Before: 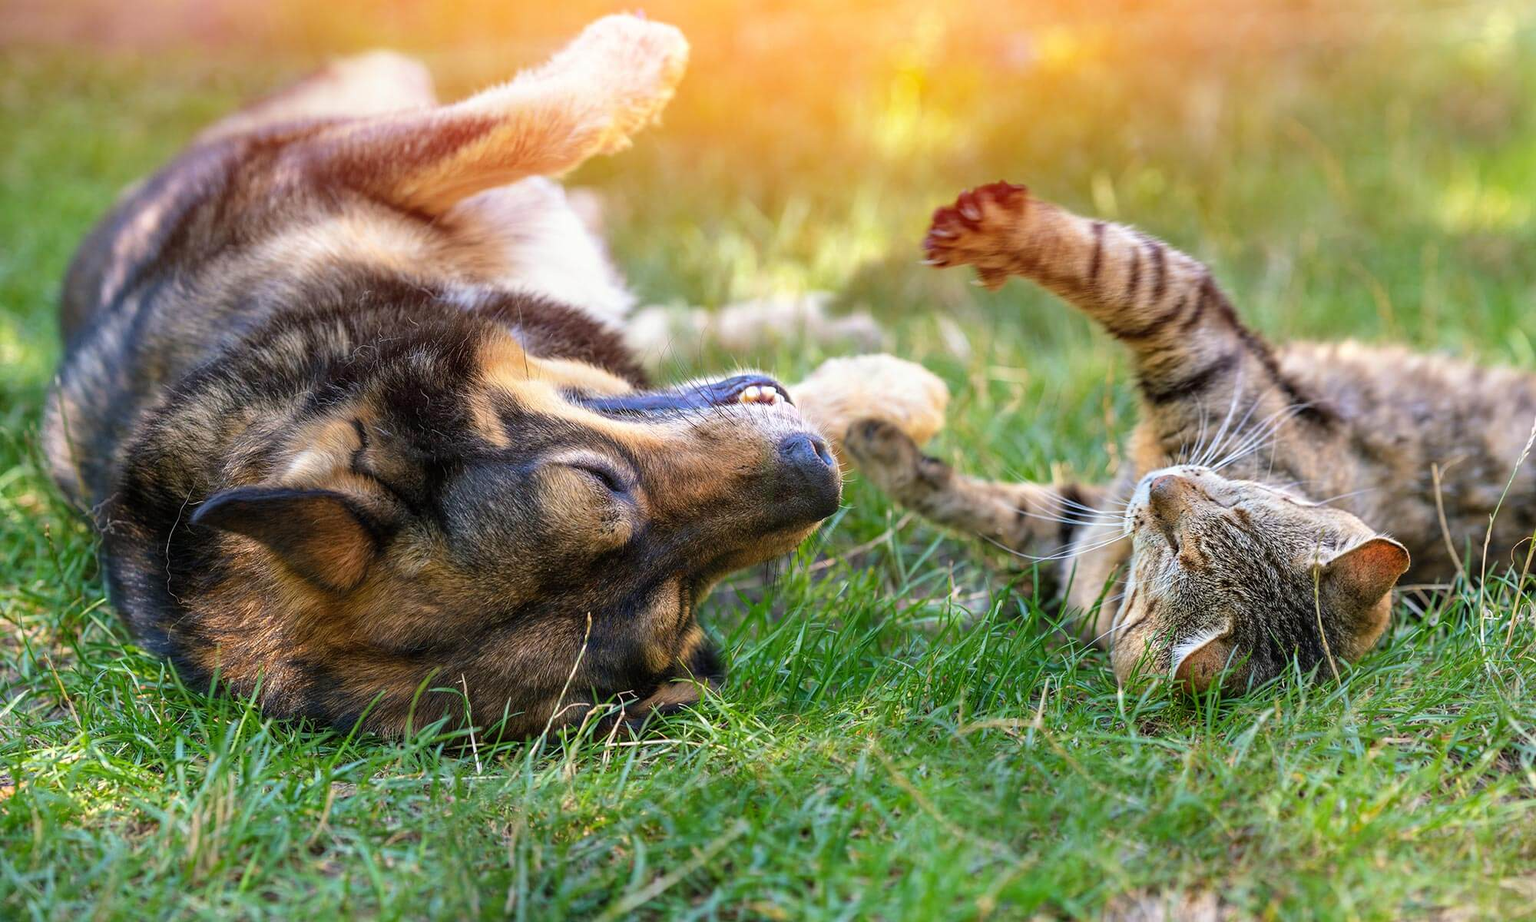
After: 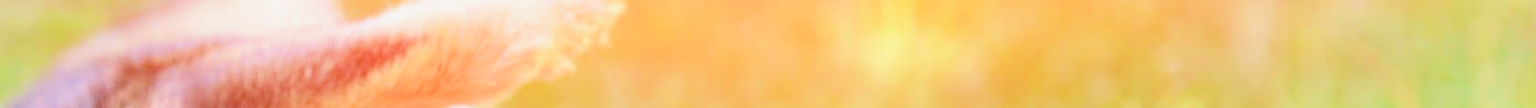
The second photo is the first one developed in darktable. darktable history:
filmic rgb: middle gray luminance 3.44%, black relative exposure -5.92 EV, white relative exposure 6.33 EV, threshold 6 EV, dynamic range scaling 22.4%, target black luminance 0%, hardness 2.33, latitude 45.85%, contrast 0.78, highlights saturation mix 100%, shadows ↔ highlights balance 0.033%, add noise in highlights 0, preserve chrominance max RGB, color science v3 (2019), use custom middle-gray values true, iterations of high-quality reconstruction 0, contrast in highlights soft, enable highlight reconstruction true
contrast equalizer: y [[0.579, 0.58, 0.505, 0.5, 0.5, 0.5], [0.5 ×6], [0.5 ×6], [0 ×6], [0 ×6]]
crop and rotate: left 9.644%, top 9.491%, right 6.021%, bottom 80.509%
